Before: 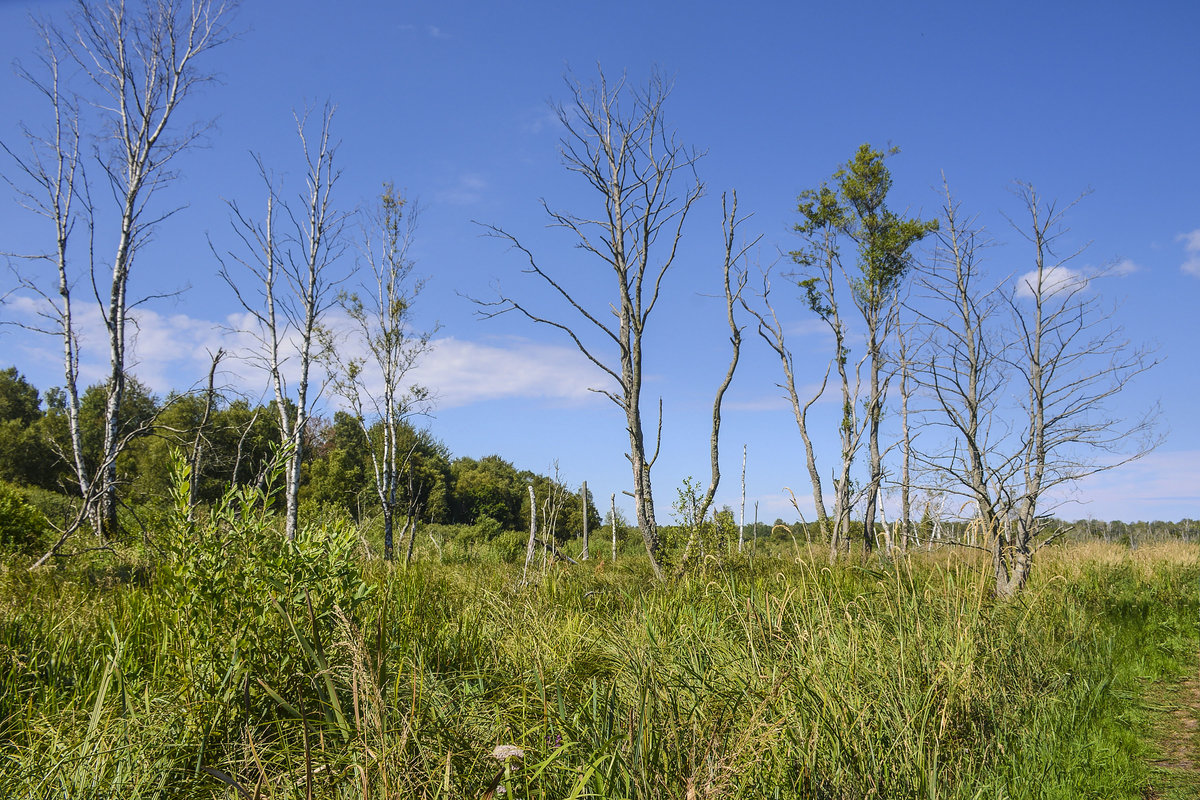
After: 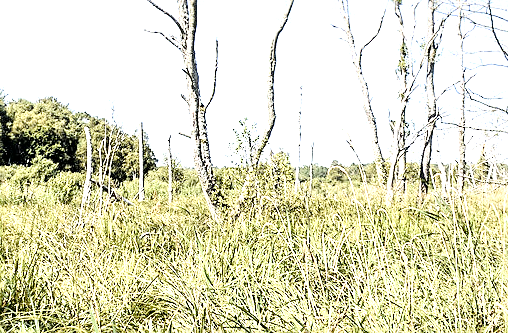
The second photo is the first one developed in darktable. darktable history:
sharpen: on, module defaults
color correction: highlights b* -0.031, saturation 0.528
crop: left 37.026%, top 44.899%, right 20.614%, bottom 13.391%
tone curve: curves: ch0 [(0, 0) (0.091, 0.066) (0.184, 0.16) (0.491, 0.519) (0.748, 0.765) (1, 0.919)]; ch1 [(0, 0) (0.179, 0.173) (0.322, 0.32) (0.424, 0.424) (0.502, 0.504) (0.56, 0.575) (0.631, 0.675) (0.777, 0.806) (1, 1)]; ch2 [(0, 0) (0.434, 0.447) (0.485, 0.495) (0.524, 0.563) (0.676, 0.691) (1, 1)], color space Lab, linked channels, preserve colors none
tone equalizer: -8 EV -1.08 EV, -7 EV -0.983 EV, -6 EV -0.834 EV, -5 EV -0.597 EV, -3 EV 0.592 EV, -2 EV 0.851 EV, -1 EV 0.995 EV, +0 EV 1.06 EV
exposure: black level correction 0.009, exposure 1.425 EV, compensate highlight preservation false
